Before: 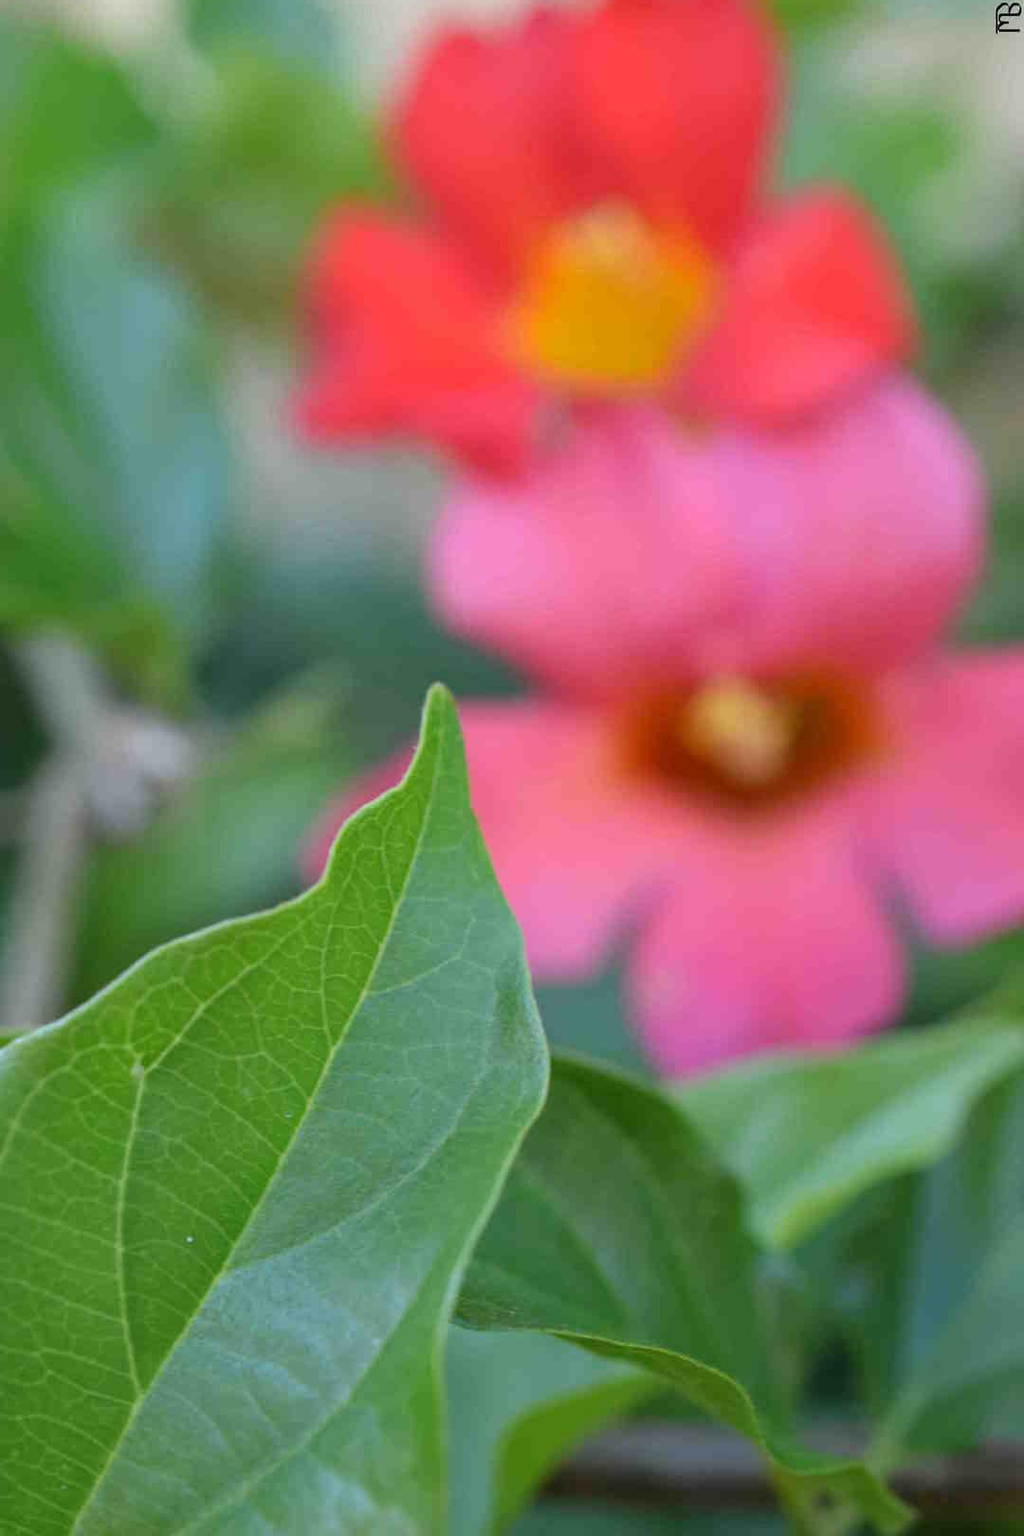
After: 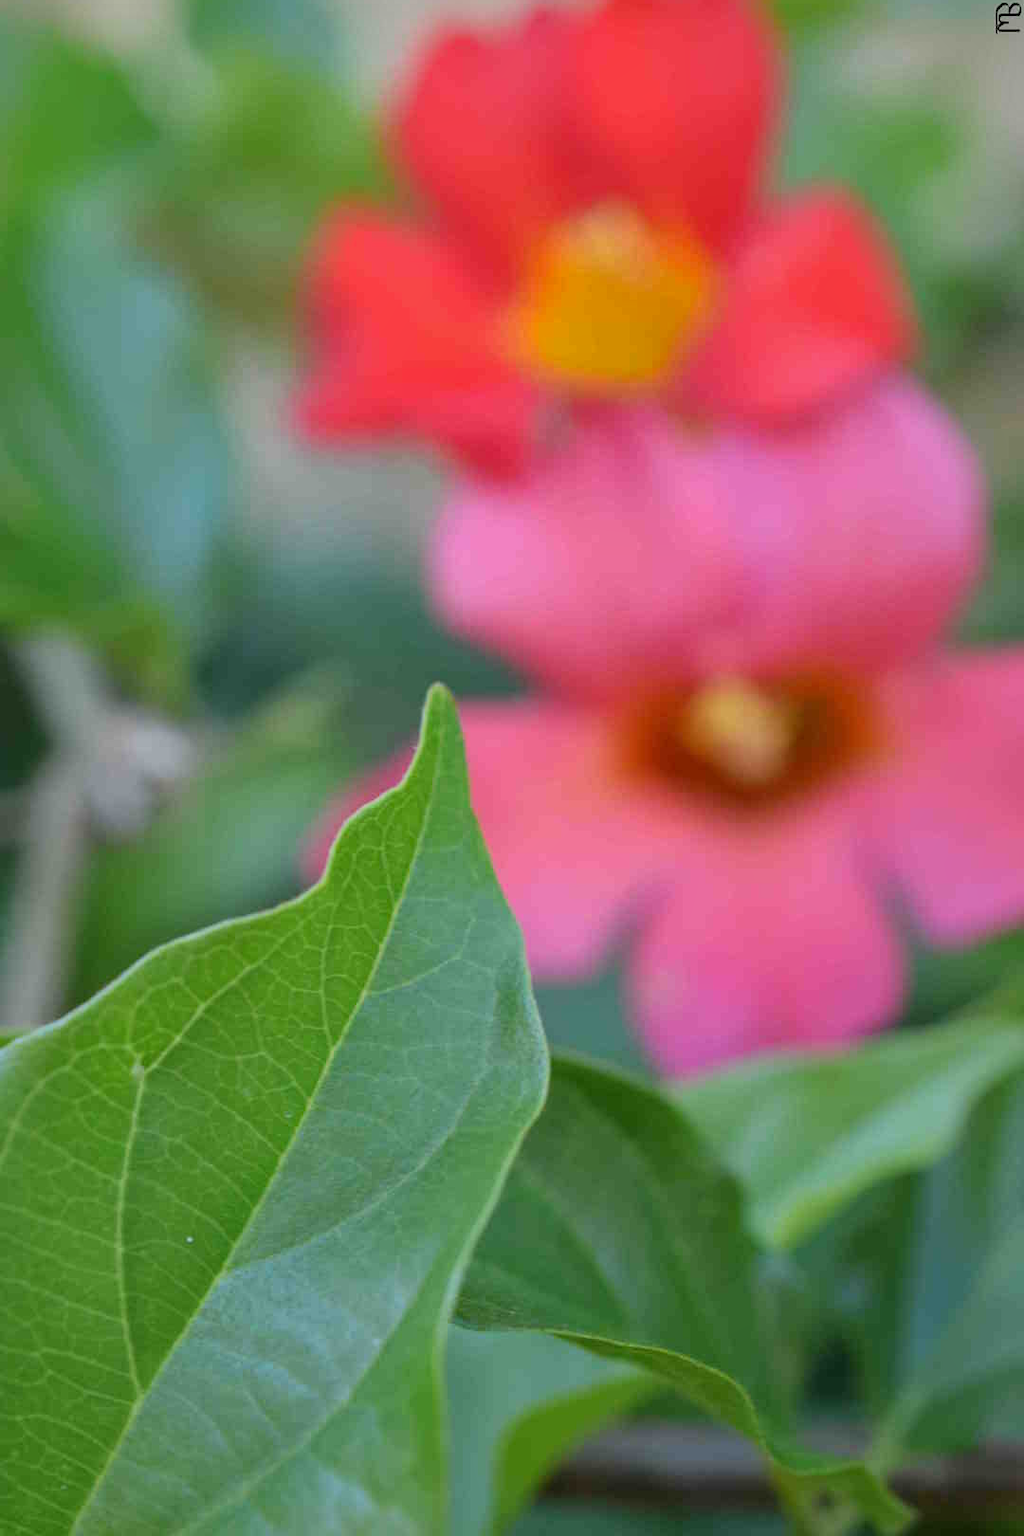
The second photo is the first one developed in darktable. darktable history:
shadows and highlights: shadows -18.34, highlights -73.15
